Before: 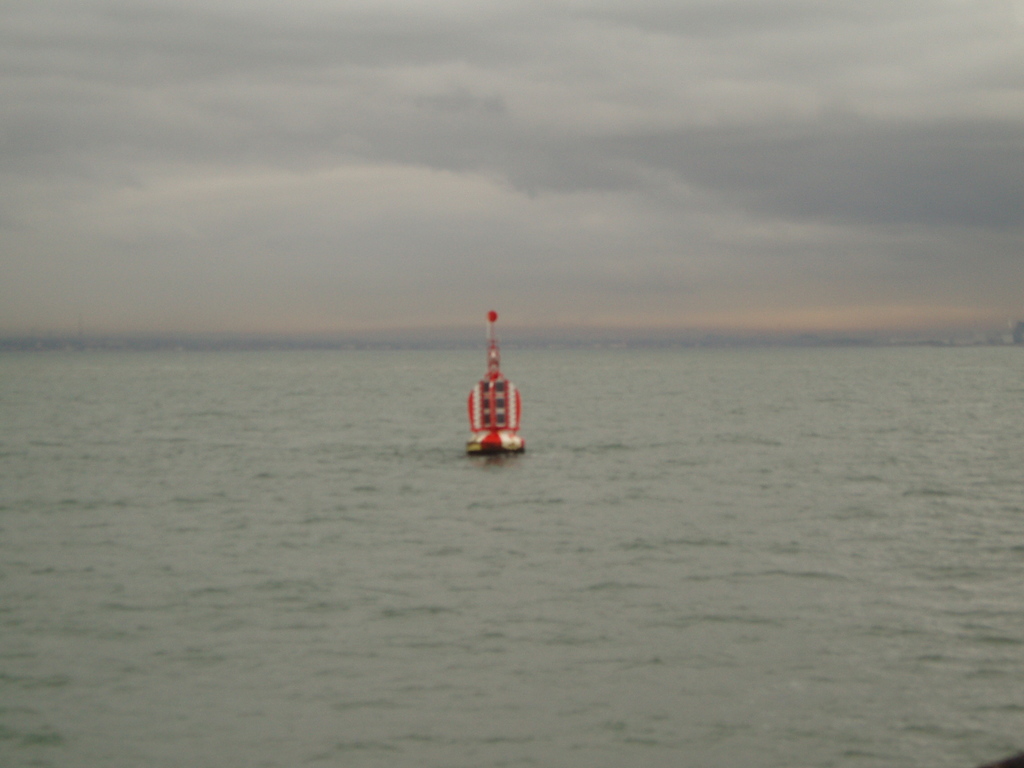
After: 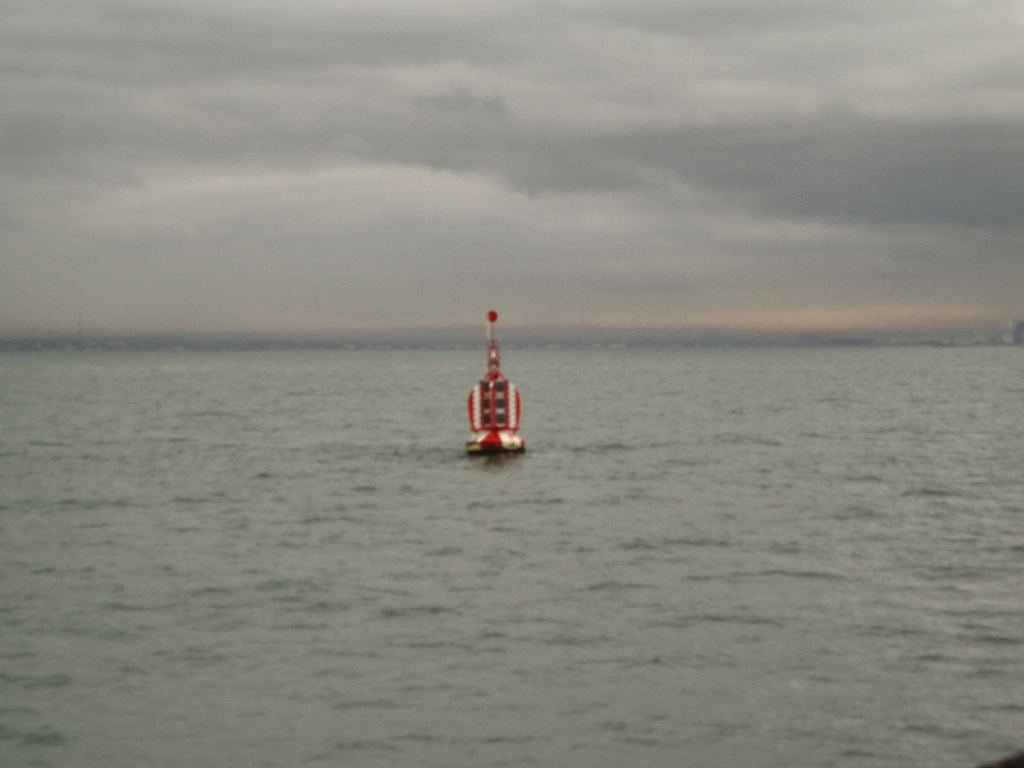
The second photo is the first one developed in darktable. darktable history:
color zones: curves: ch0 [(0, 0.613) (0.01, 0.613) (0.245, 0.448) (0.498, 0.529) (0.642, 0.665) (0.879, 0.777) (0.99, 0.613)]; ch1 [(0, 0) (0.143, 0) (0.286, 0) (0.429, 0) (0.571, 0) (0.714, 0) (0.857, 0)], mix -93.41%
local contrast: mode bilateral grid, contrast 20, coarseness 50, detail 144%, midtone range 0.2
